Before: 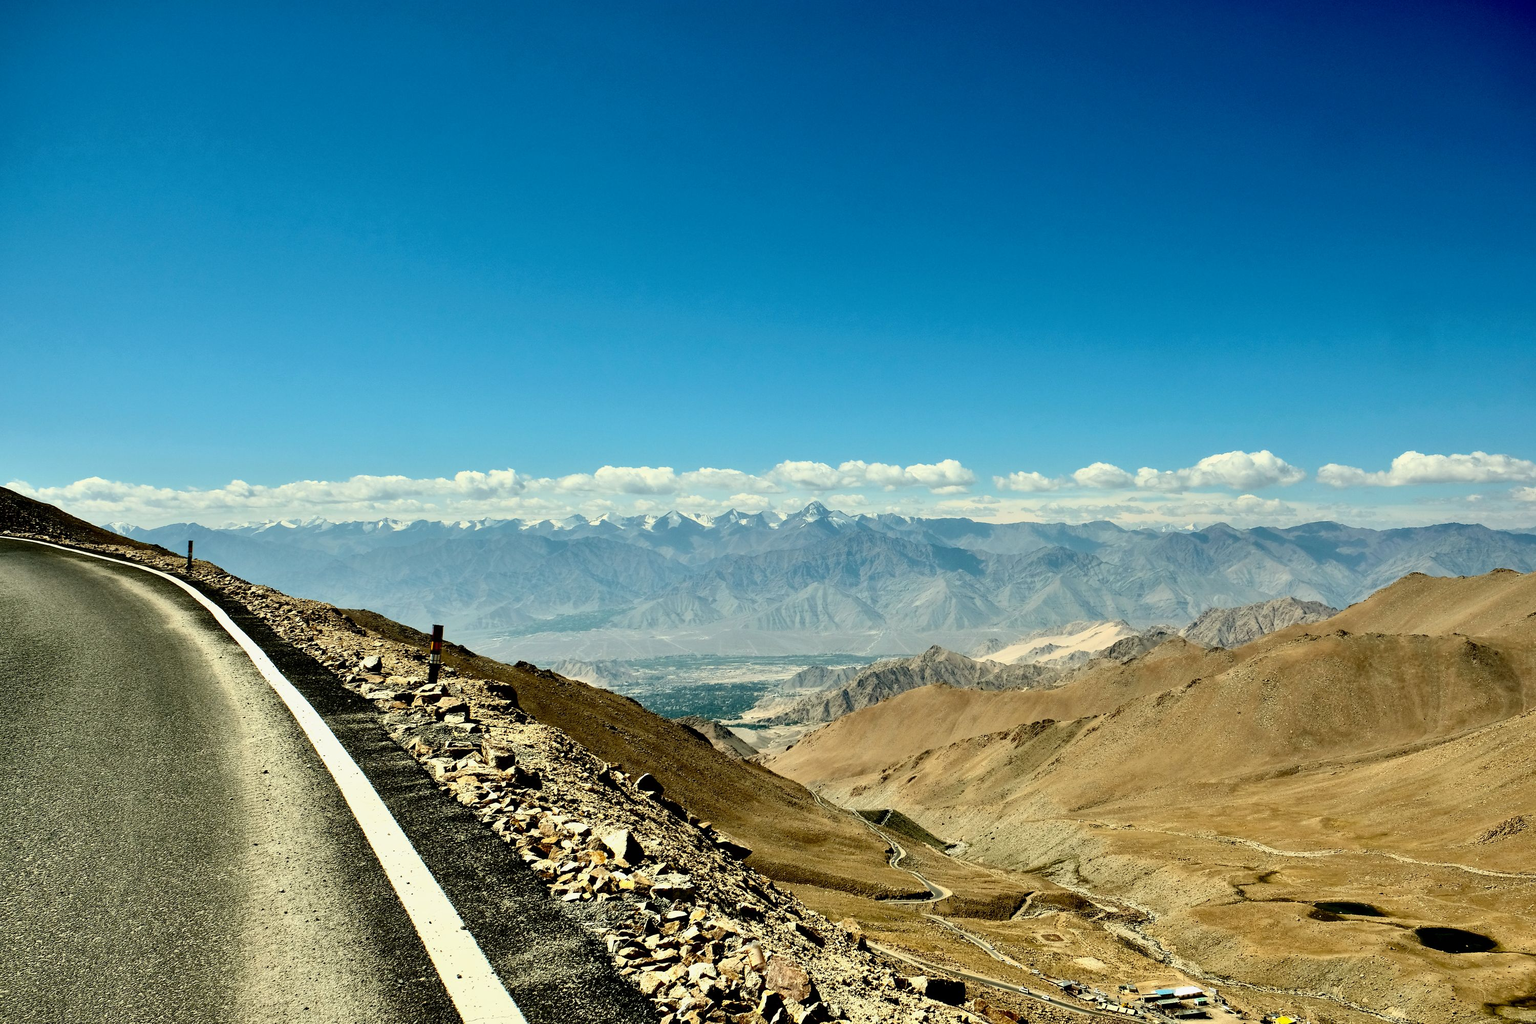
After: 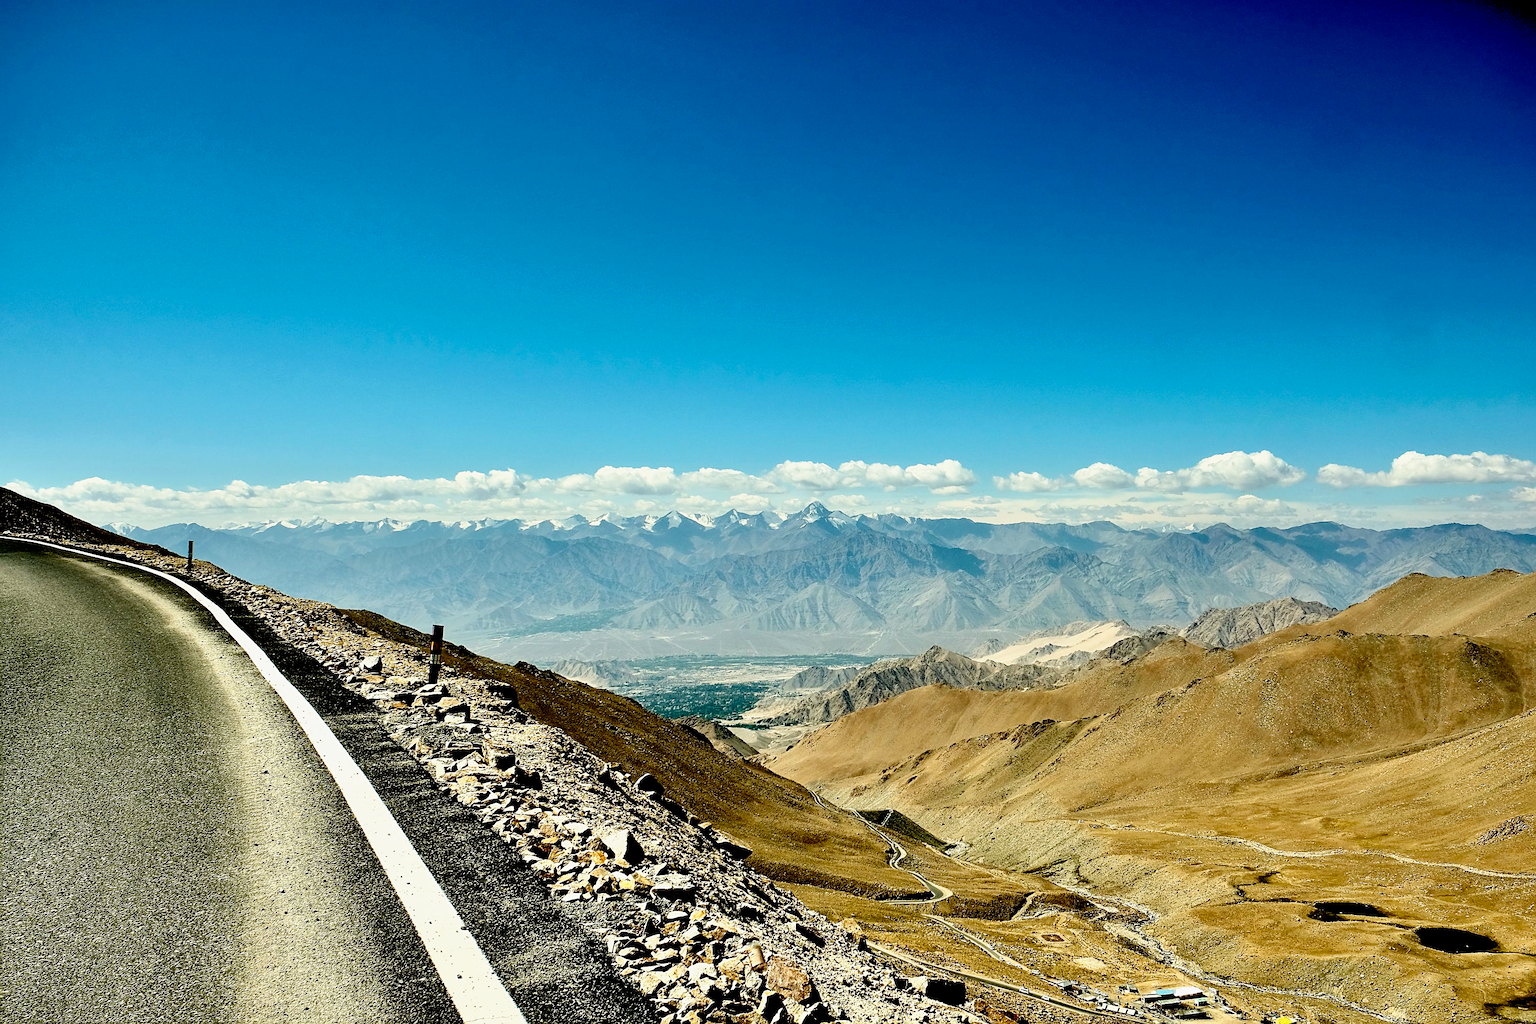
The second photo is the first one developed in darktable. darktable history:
filmic rgb: black relative exposure -6.3 EV, white relative exposure 2.8 EV, threshold 3 EV, target black luminance 0%, hardness 4.6, latitude 67.35%, contrast 1.292, shadows ↔ highlights balance -3.5%, preserve chrominance no, color science v4 (2020), contrast in shadows soft, enable highlight reconstruction true
sharpen: on, module defaults
